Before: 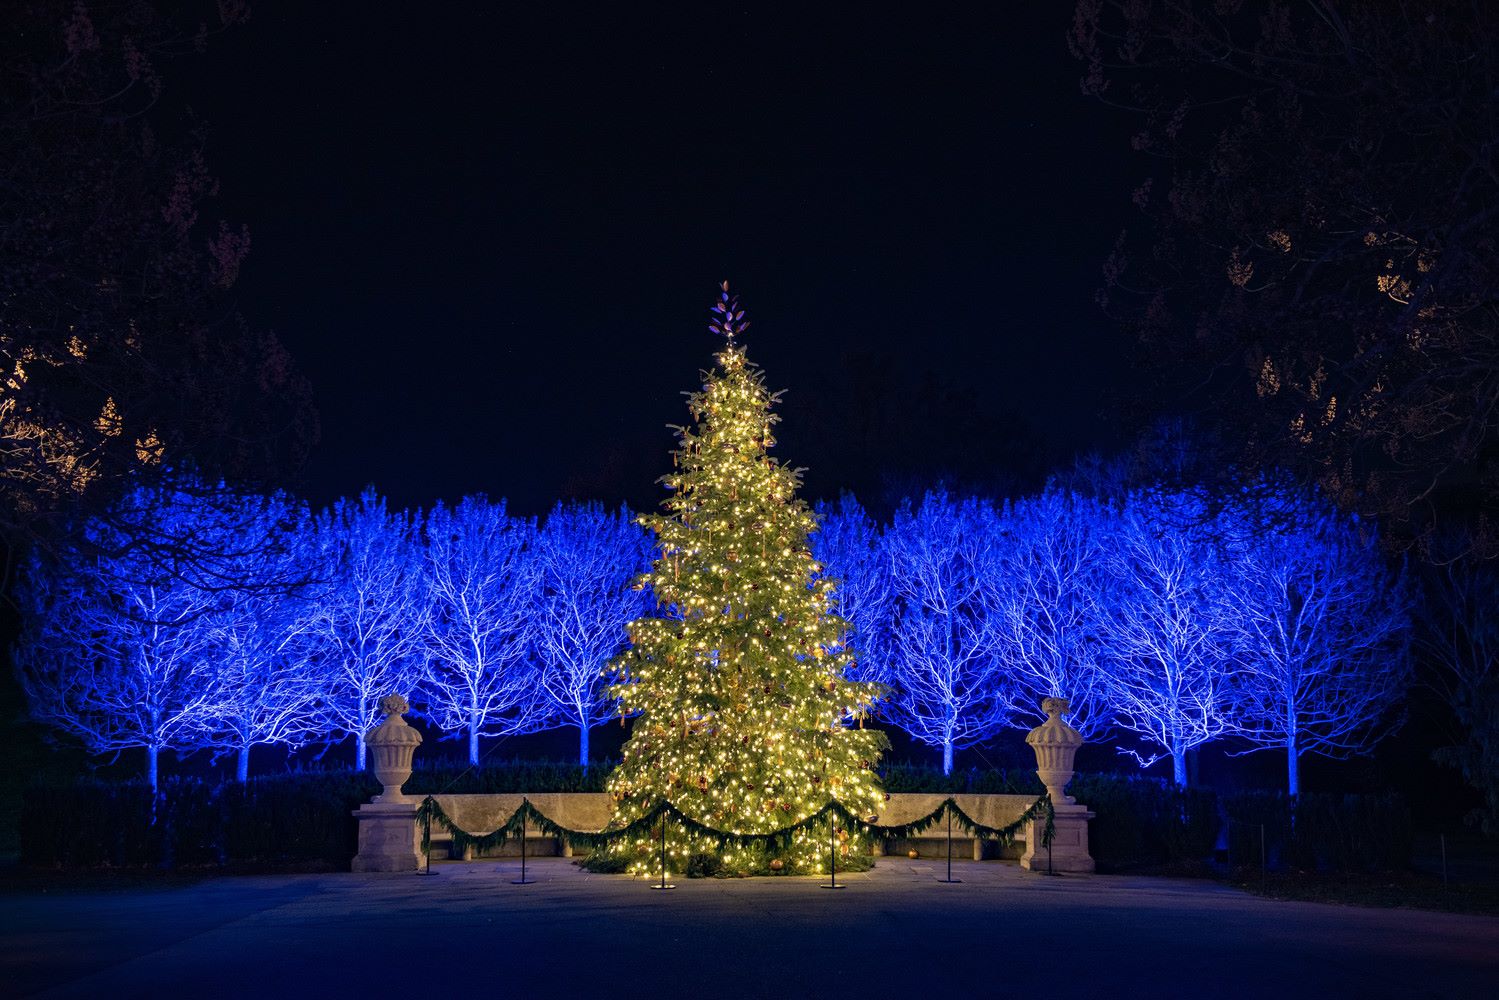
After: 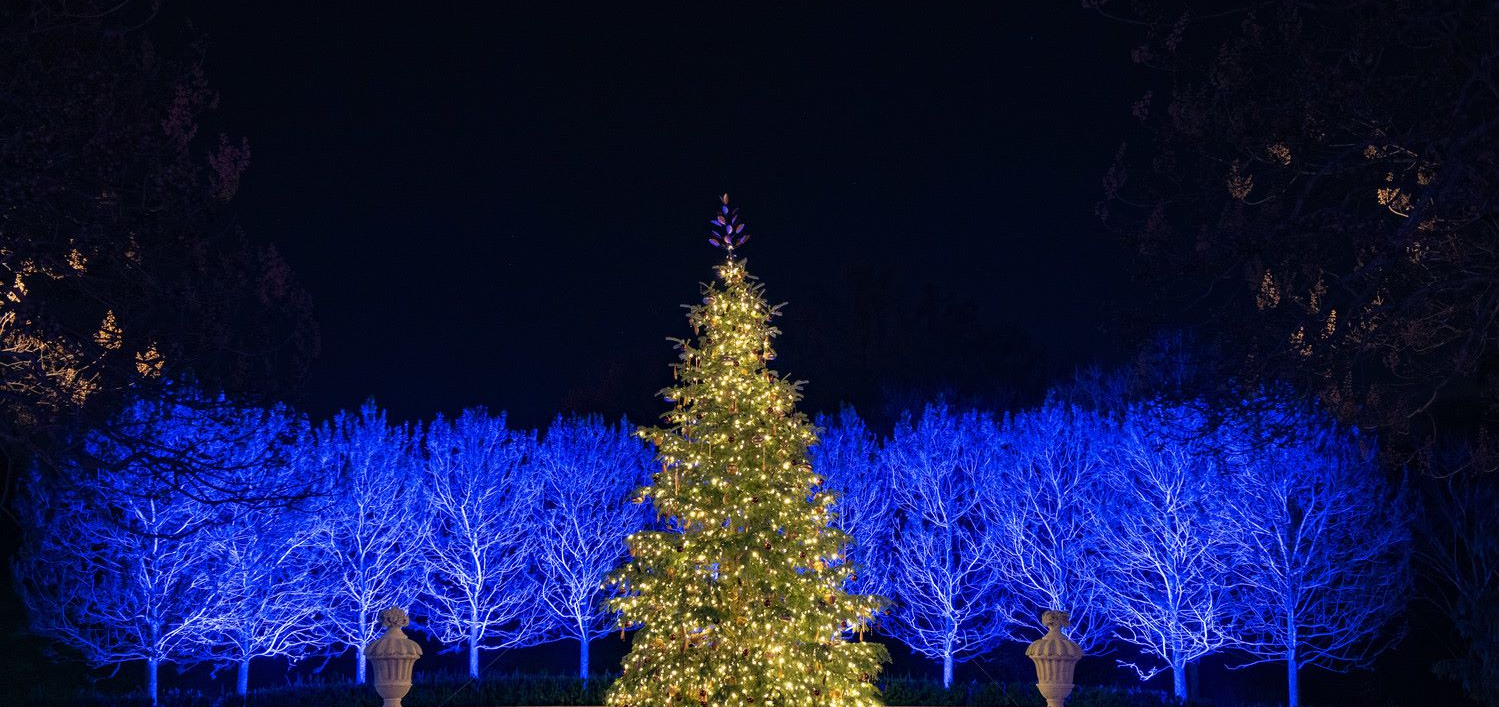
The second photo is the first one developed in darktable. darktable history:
crop and rotate: top 8.759%, bottom 20.518%
